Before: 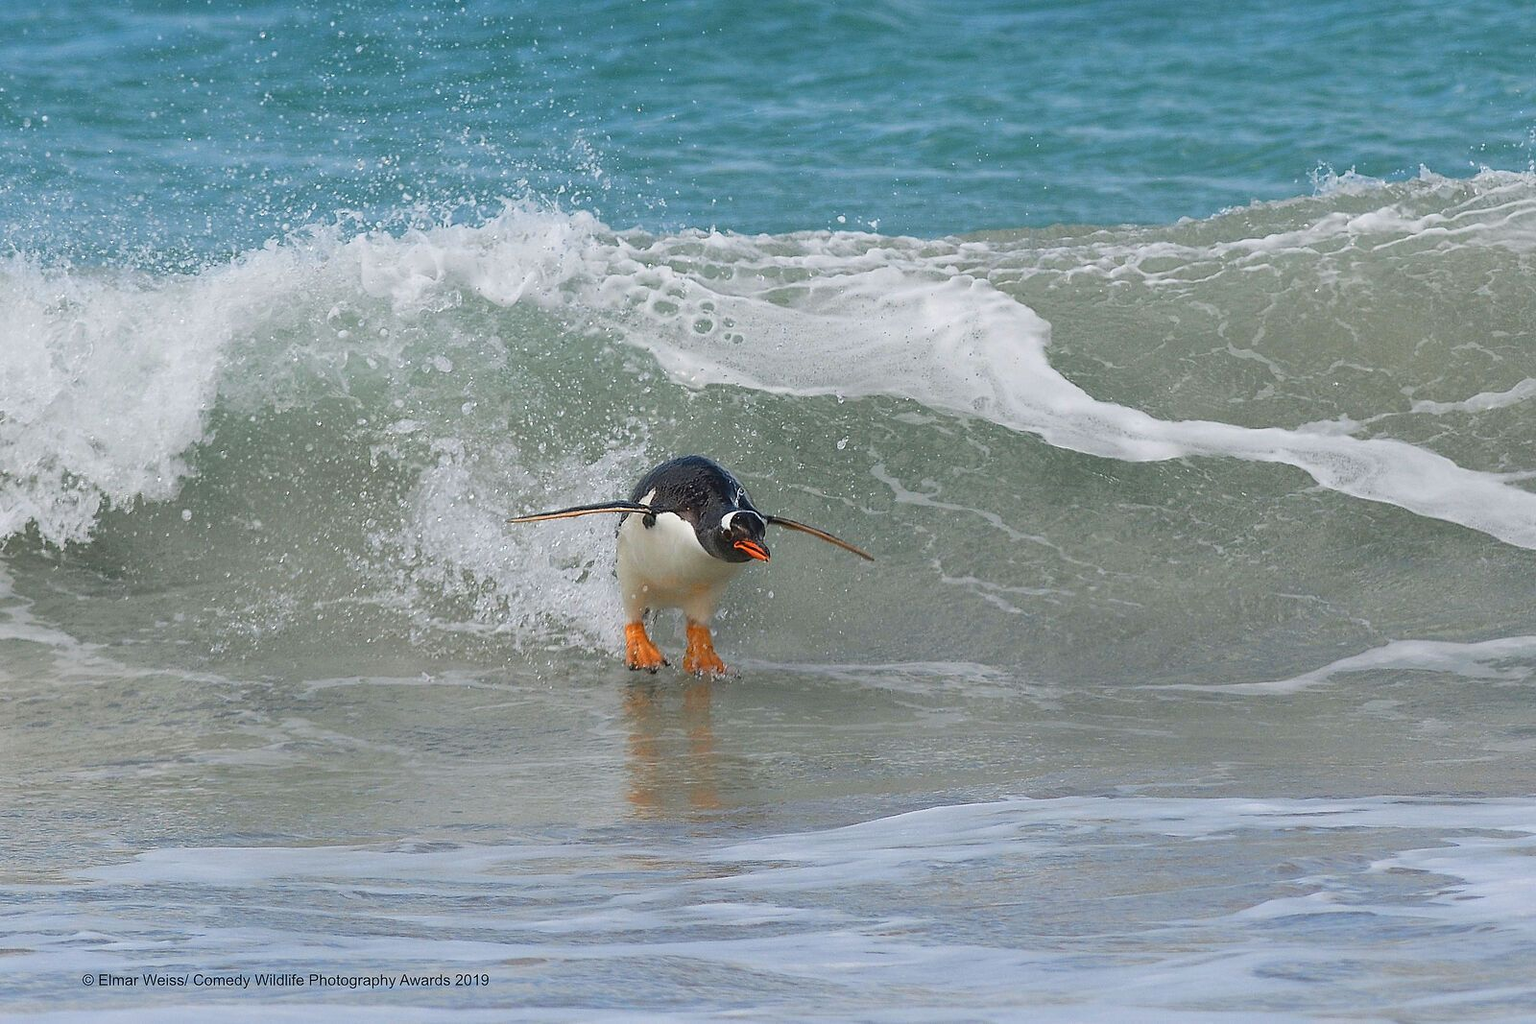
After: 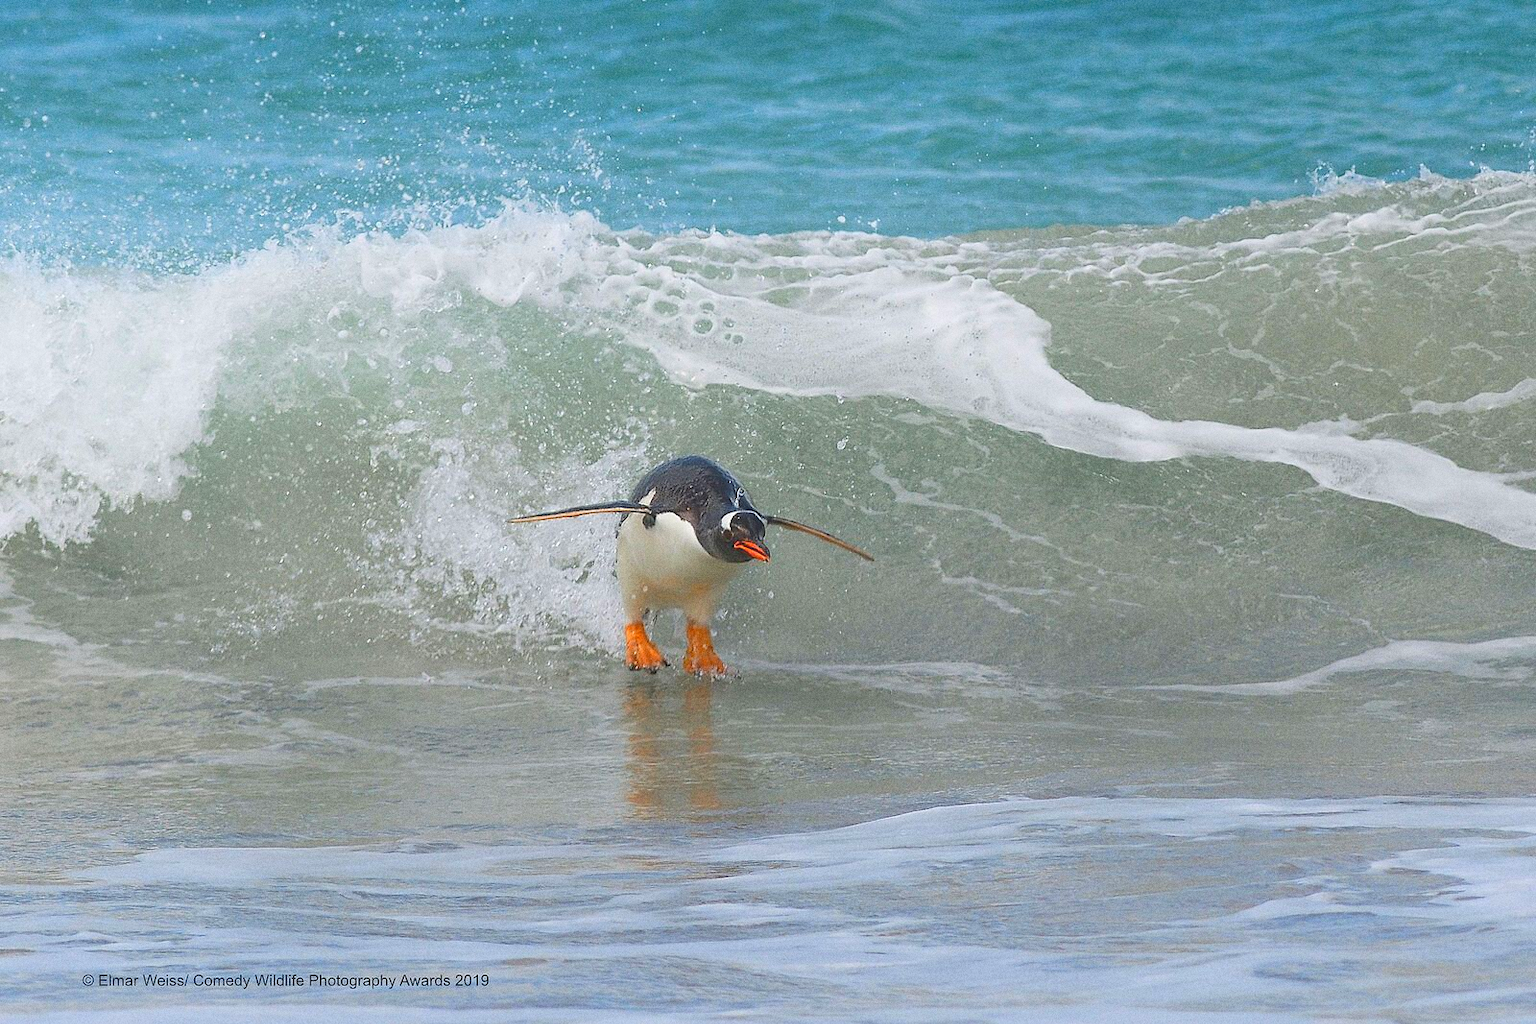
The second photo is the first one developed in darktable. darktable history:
contrast brightness saturation: contrast 0.08, saturation 0.2
grain: coarseness 0.09 ISO
bloom: size 40%
